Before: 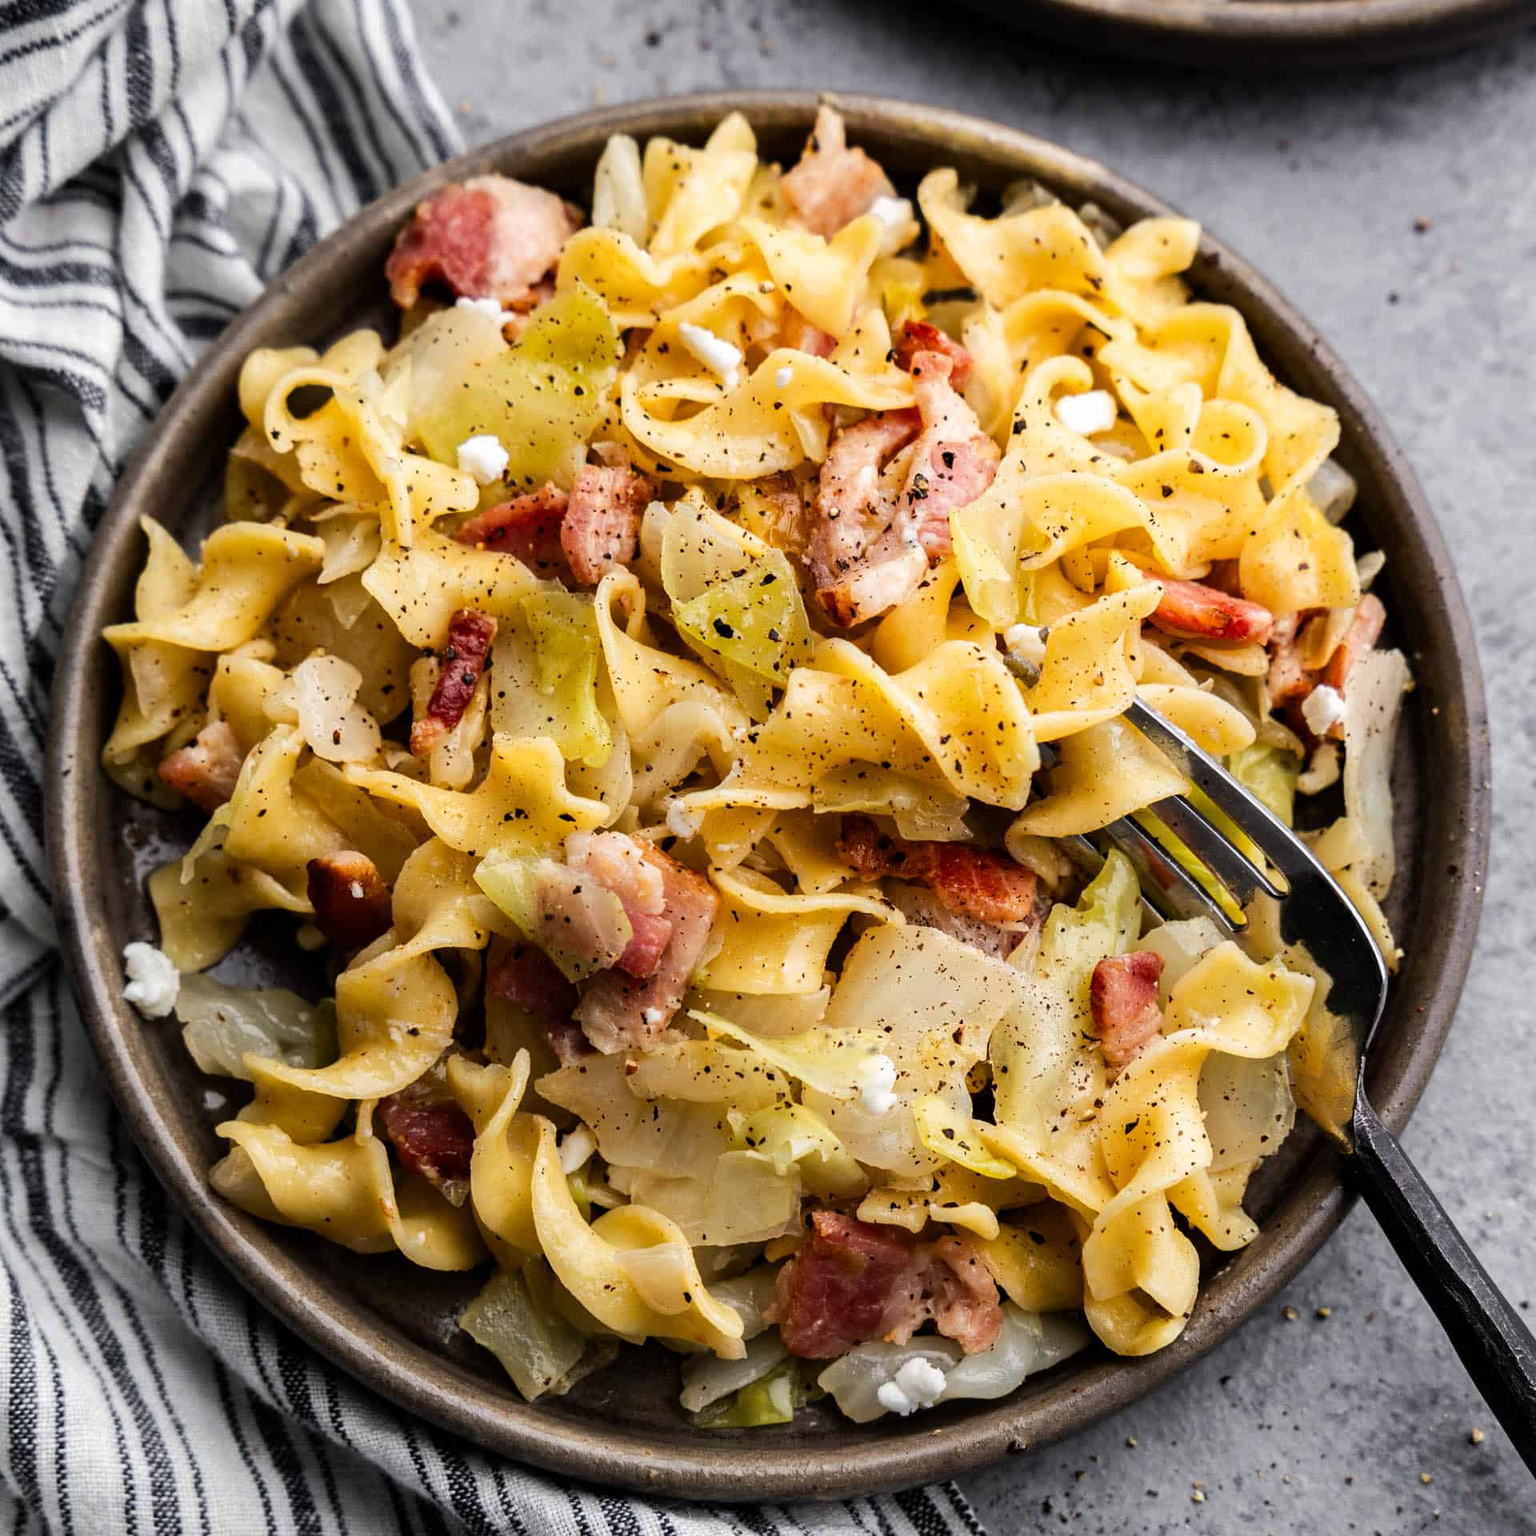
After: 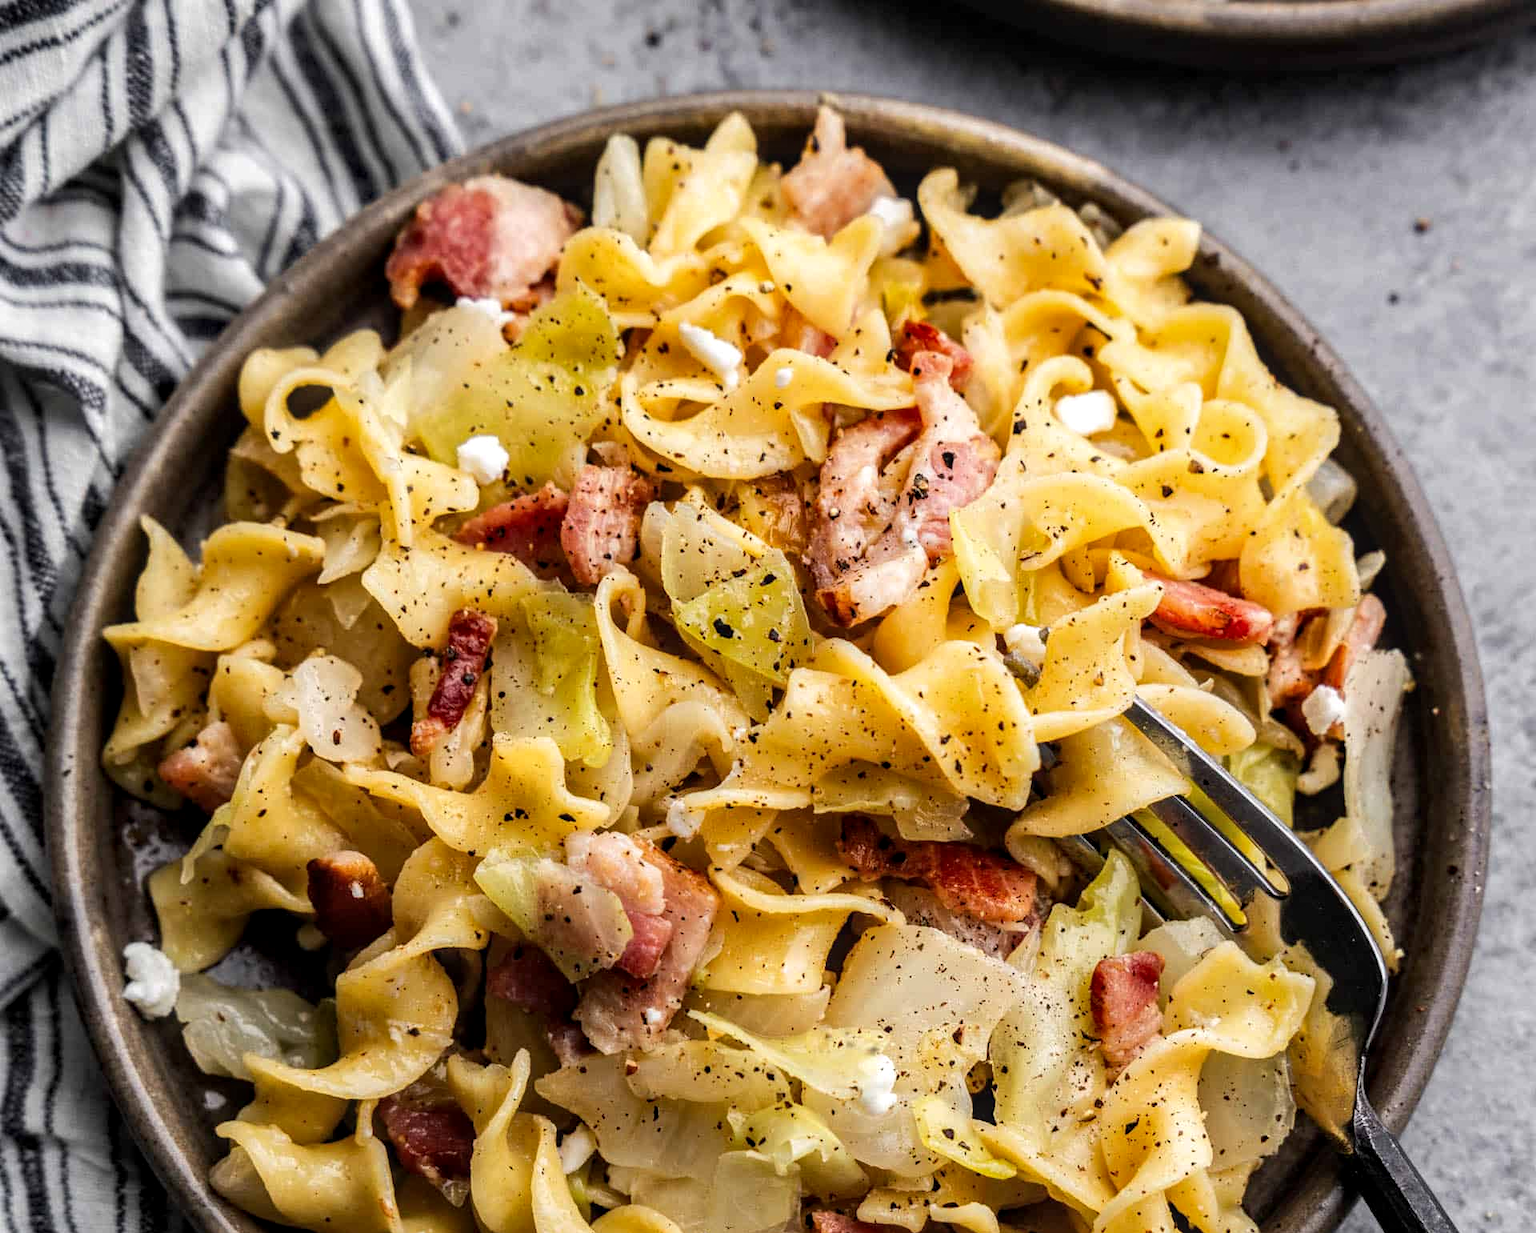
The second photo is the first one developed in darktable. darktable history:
crop: bottom 19.644%
local contrast: on, module defaults
